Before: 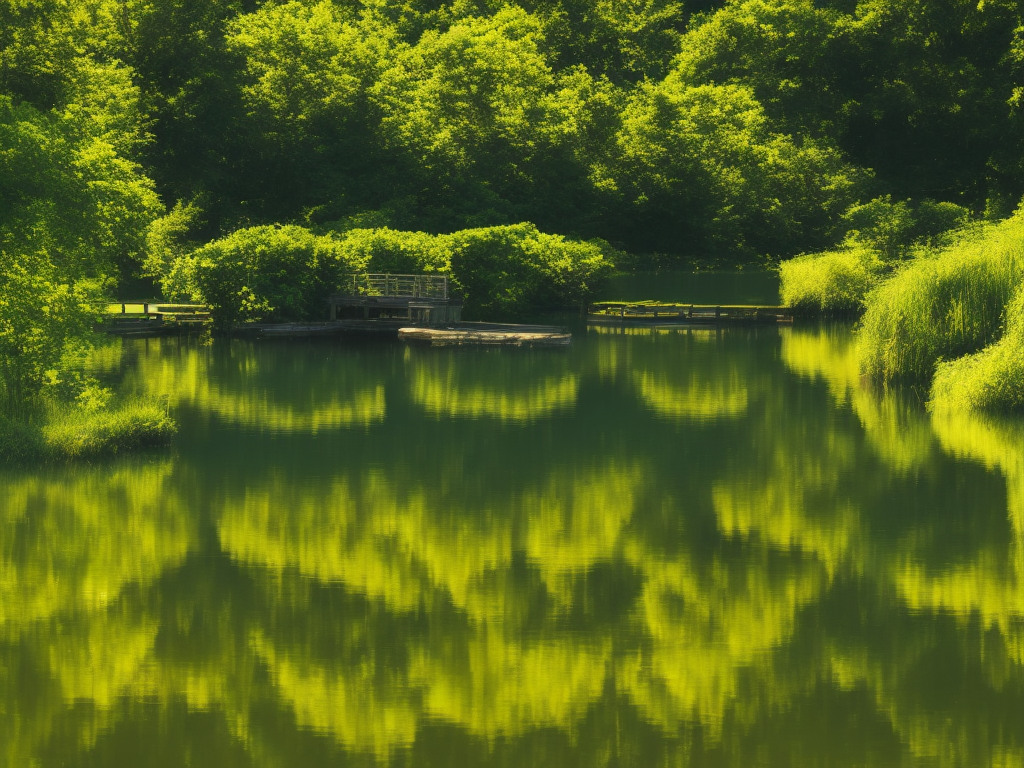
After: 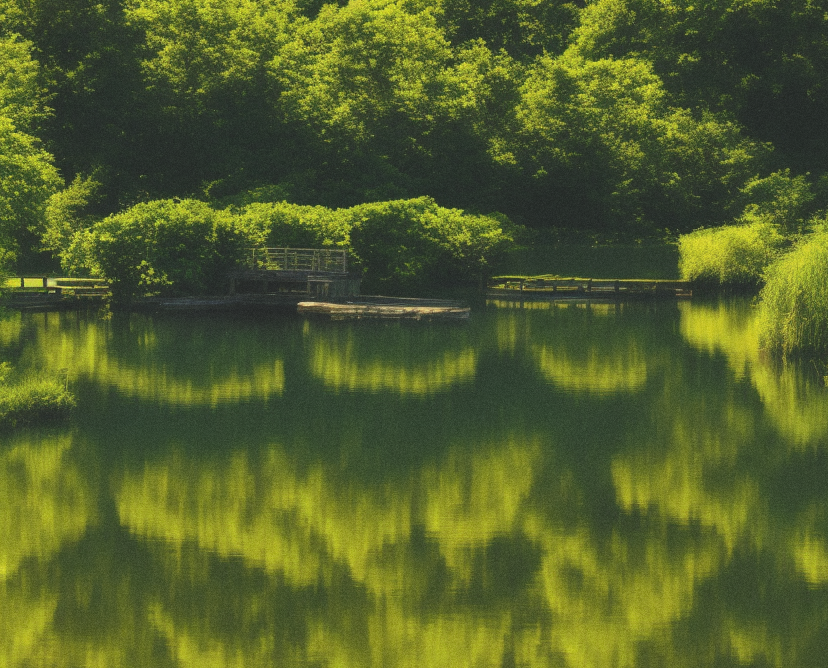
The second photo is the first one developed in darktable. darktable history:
crop: left 9.929%, top 3.475%, right 9.188%, bottom 9.529%
tone curve: curves: ch0 [(0, 0) (0.003, 0.126) (0.011, 0.129) (0.025, 0.133) (0.044, 0.143) (0.069, 0.155) (0.1, 0.17) (0.136, 0.189) (0.177, 0.217) (0.224, 0.25) (0.277, 0.293) (0.335, 0.346) (0.399, 0.398) (0.468, 0.456) (0.543, 0.517) (0.623, 0.583) (0.709, 0.659) (0.801, 0.756) (0.898, 0.856) (1, 1)], preserve colors none
grain: coarseness 0.09 ISO
